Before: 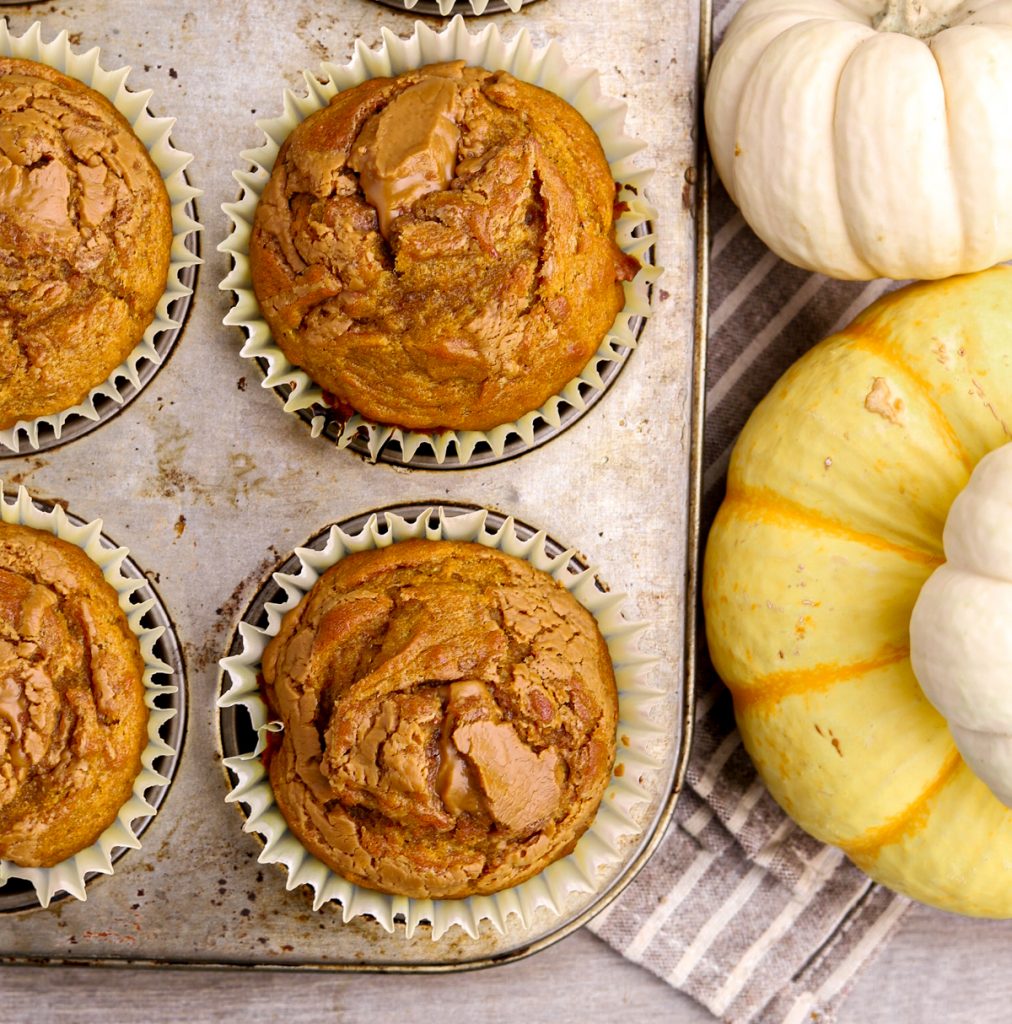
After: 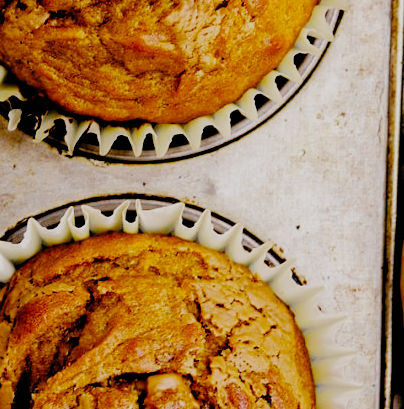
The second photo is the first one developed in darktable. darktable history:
filmic rgb: black relative exposure -2.85 EV, white relative exposure 4.56 EV, hardness 1.77, contrast 1.25, preserve chrominance no, color science v5 (2021)
crop: left 30%, top 30%, right 30%, bottom 30%
